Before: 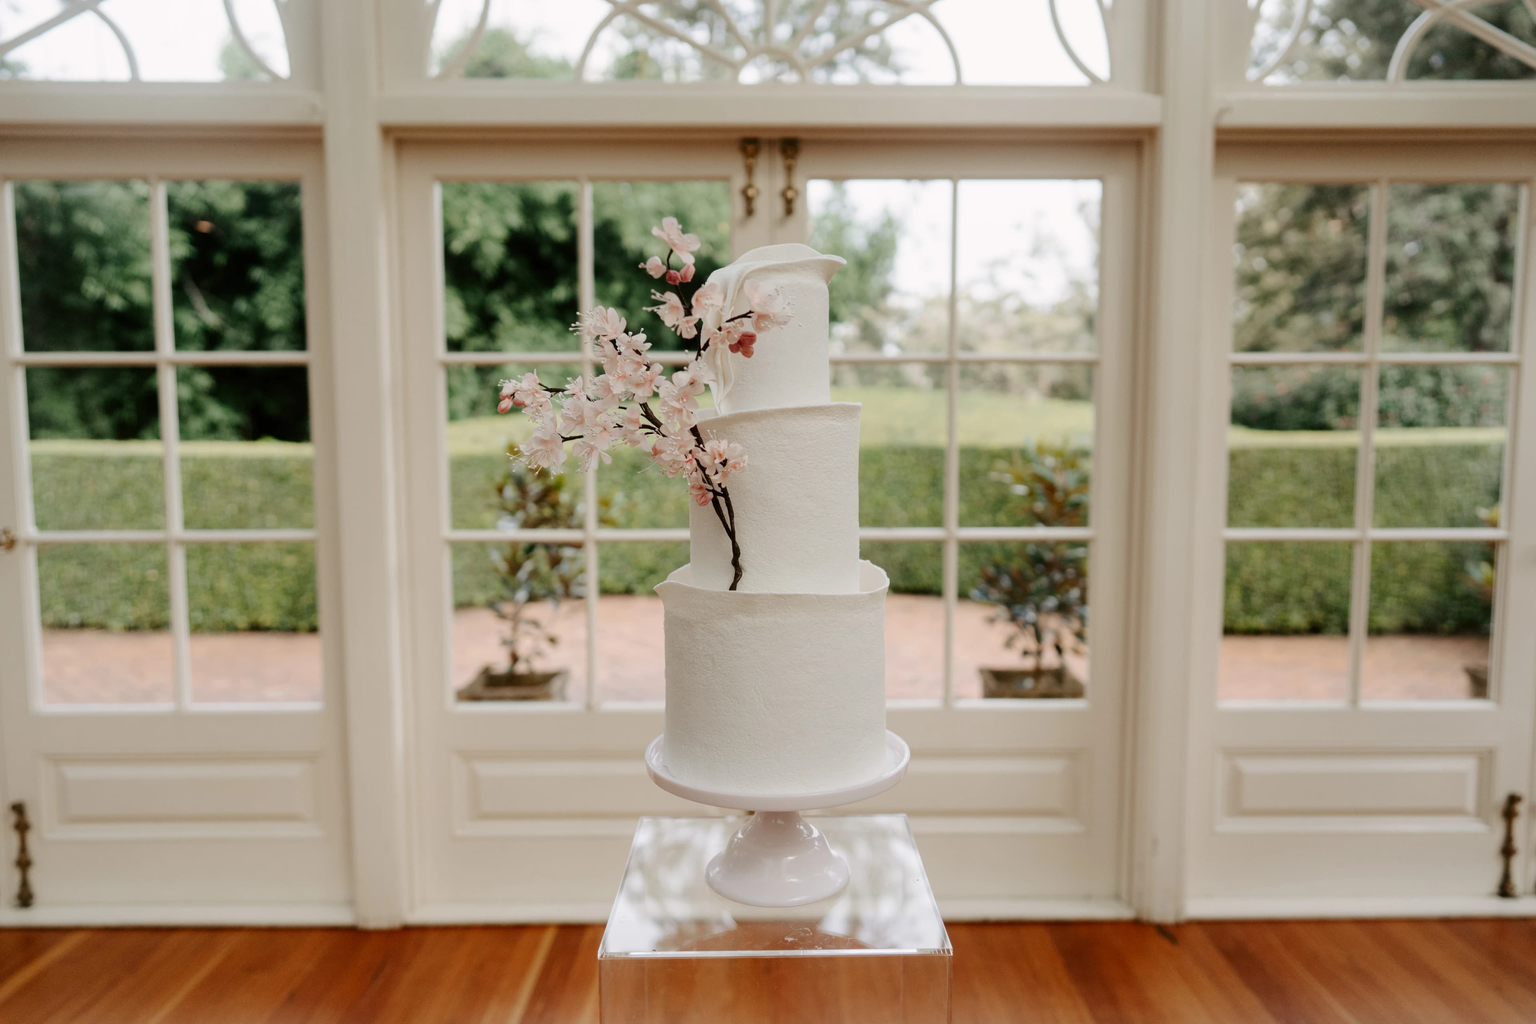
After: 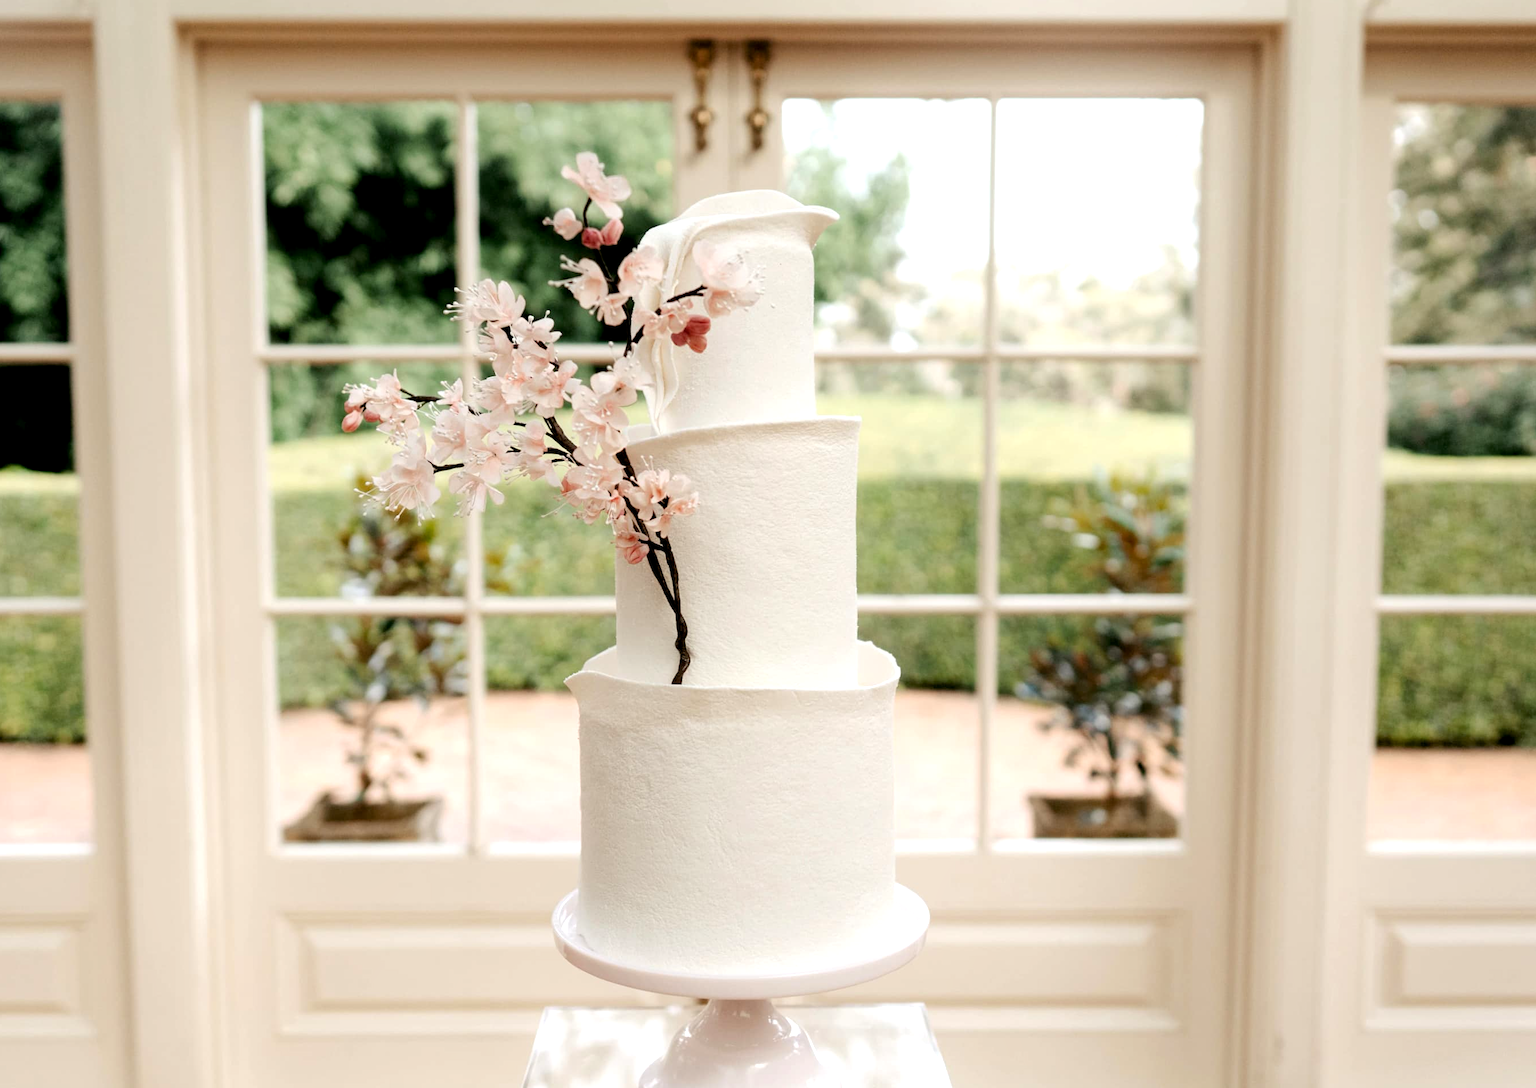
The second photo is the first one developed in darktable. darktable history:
crop and rotate: left 16.802%, top 10.817%, right 13.017%, bottom 14.603%
tone equalizer: -8 EV -0.71 EV, -7 EV -0.679 EV, -6 EV -0.617 EV, -5 EV -0.367 EV, -3 EV 0.39 EV, -2 EV 0.6 EV, -1 EV 0.674 EV, +0 EV 0.774 EV
base curve: curves: ch0 [(0, 0) (0.297, 0.298) (1, 1)], preserve colors none
color balance rgb: global offset › luminance -0.504%, perceptual saturation grading › global saturation 0.615%
